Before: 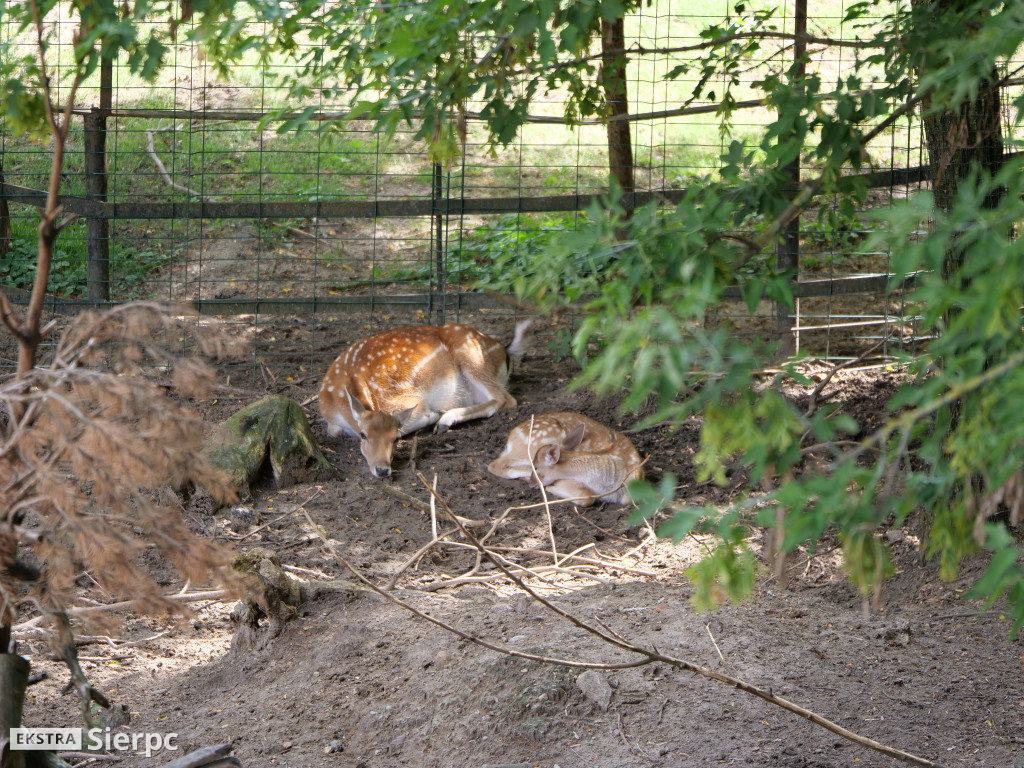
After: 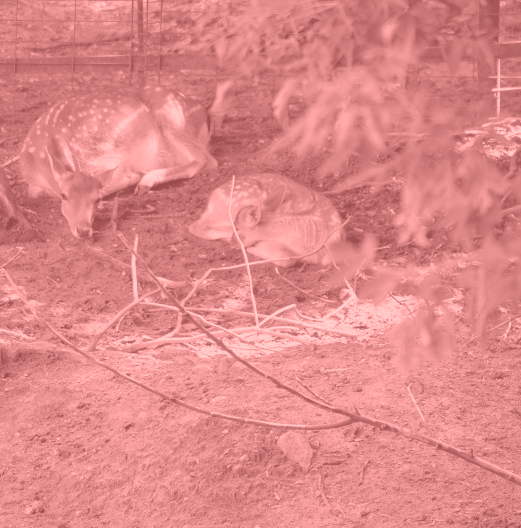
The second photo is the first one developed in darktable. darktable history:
colorize: saturation 51%, source mix 50.67%, lightness 50.67%
crop and rotate: left 29.237%, top 31.152%, right 19.807%
